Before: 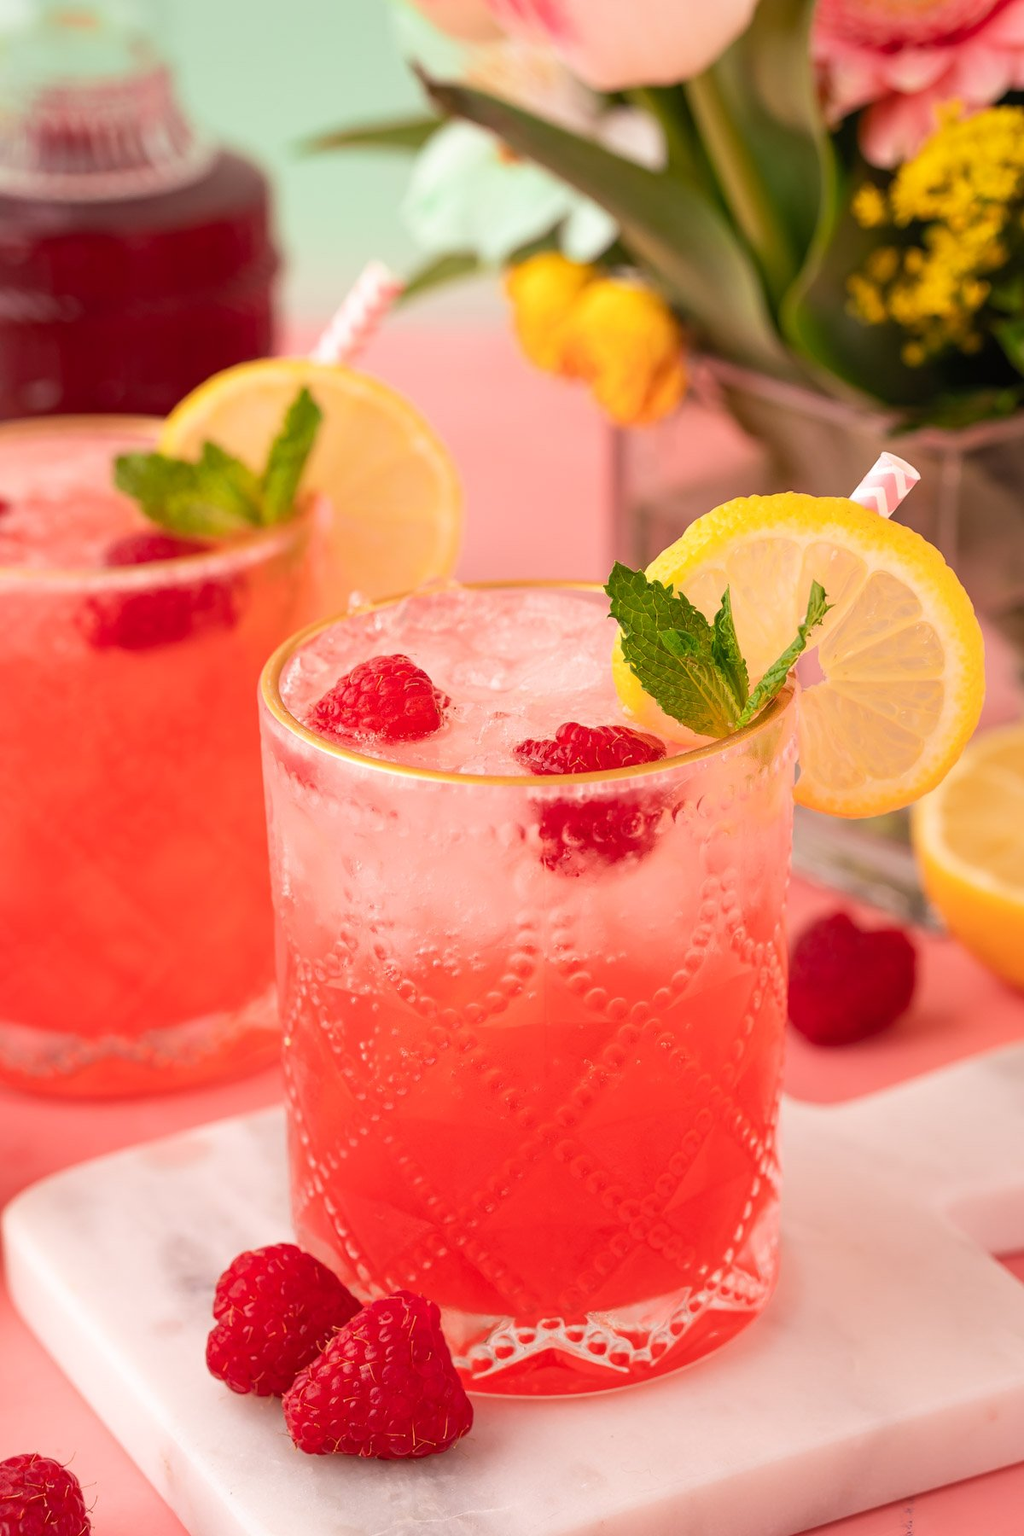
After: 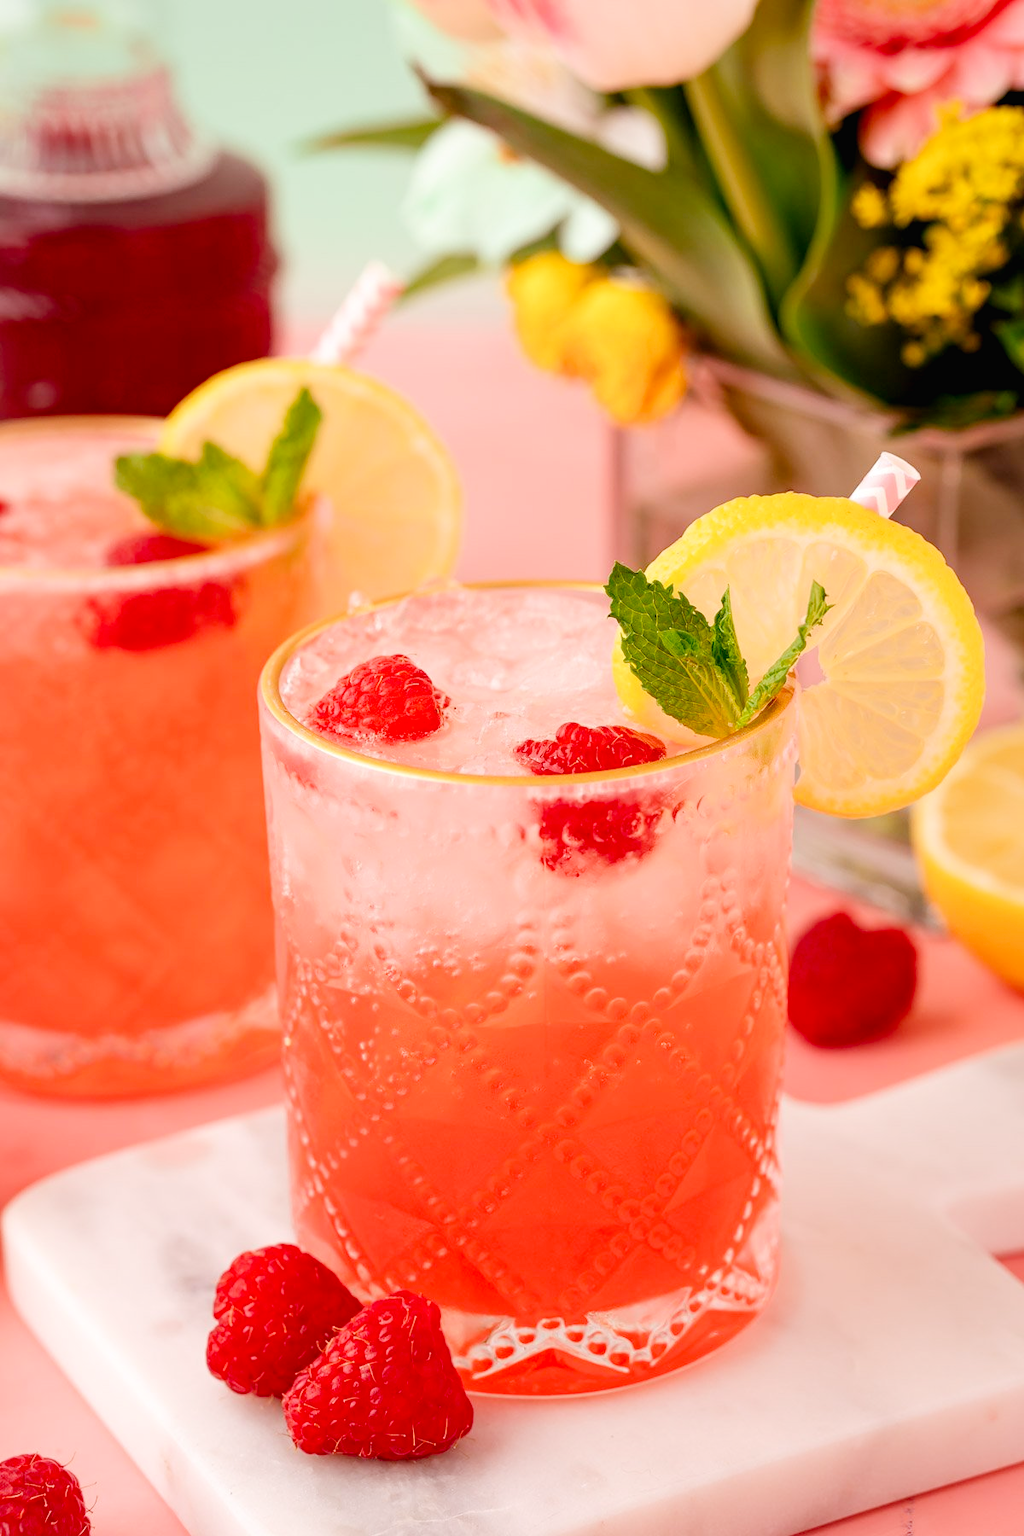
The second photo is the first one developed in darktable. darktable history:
tone curve: curves: ch0 [(0, 0.01) (0.052, 0.045) (0.136, 0.133) (0.29, 0.332) (0.453, 0.531) (0.676, 0.751) (0.89, 0.919) (1, 1)]; ch1 [(0, 0) (0.094, 0.081) (0.285, 0.299) (0.385, 0.403) (0.446, 0.443) (0.495, 0.496) (0.544, 0.552) (0.589, 0.612) (0.722, 0.728) (1, 1)]; ch2 [(0, 0) (0.257, 0.217) (0.43, 0.421) (0.498, 0.507) (0.531, 0.544) (0.56, 0.579) (0.625, 0.642) (1, 1)], preserve colors none
exposure: black level correction 0.01, exposure 0.015 EV, compensate highlight preservation false
